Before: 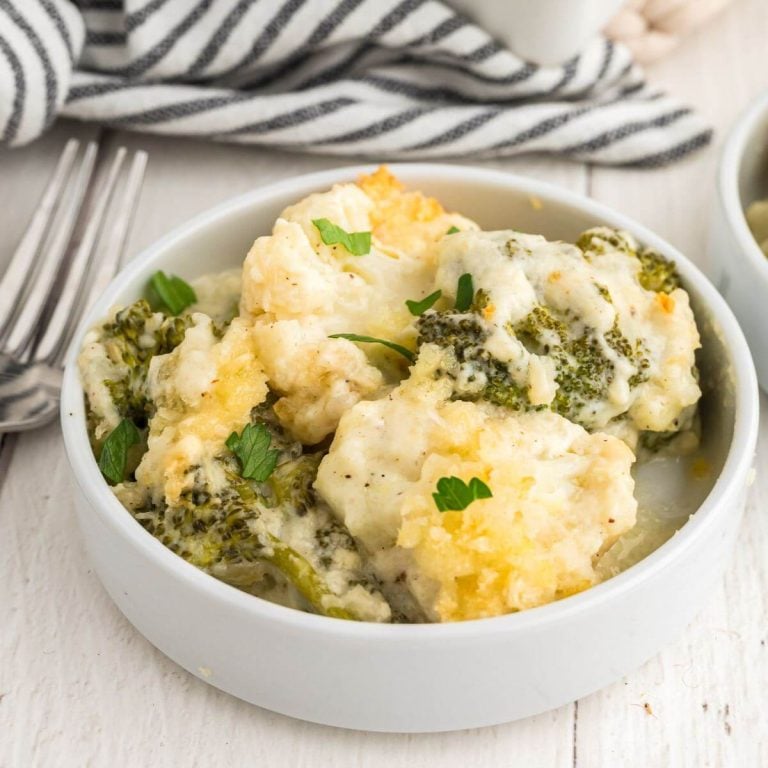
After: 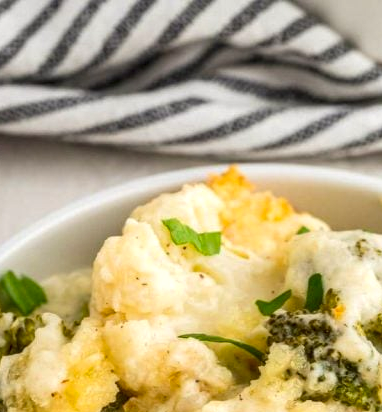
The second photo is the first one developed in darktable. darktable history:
local contrast: detail 130%
crop: left 19.622%, right 30.512%, bottom 46.352%
contrast brightness saturation: saturation 0.181
